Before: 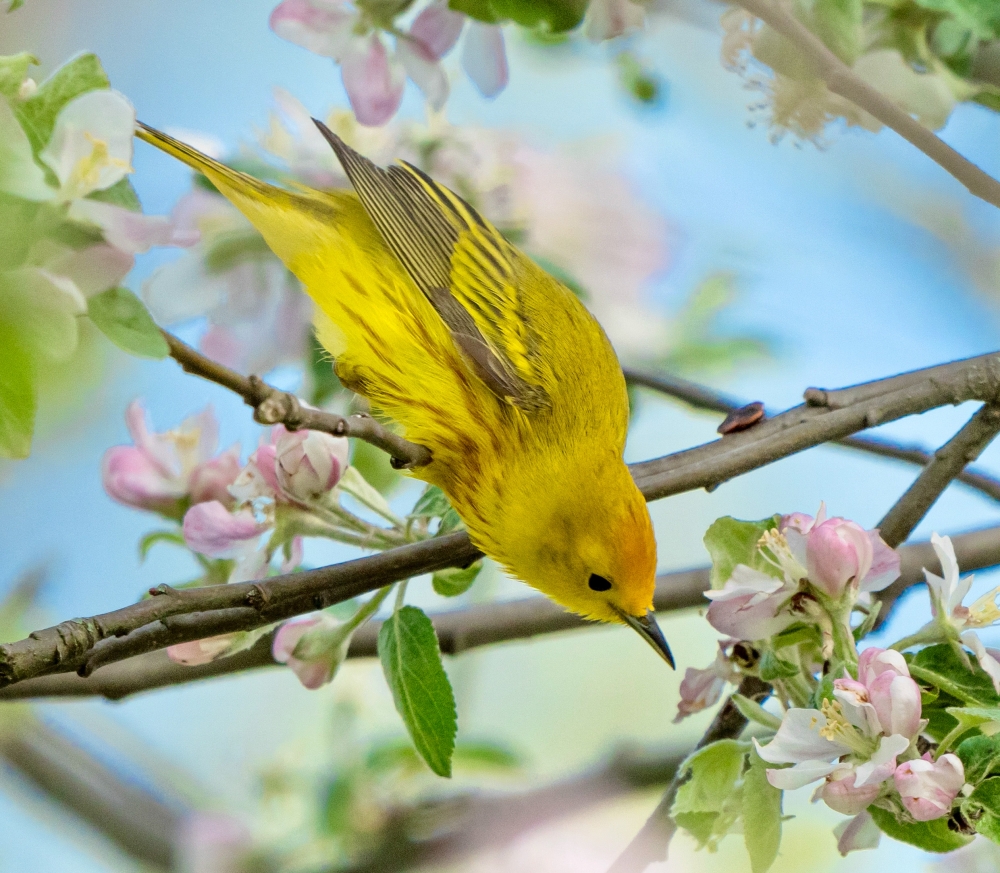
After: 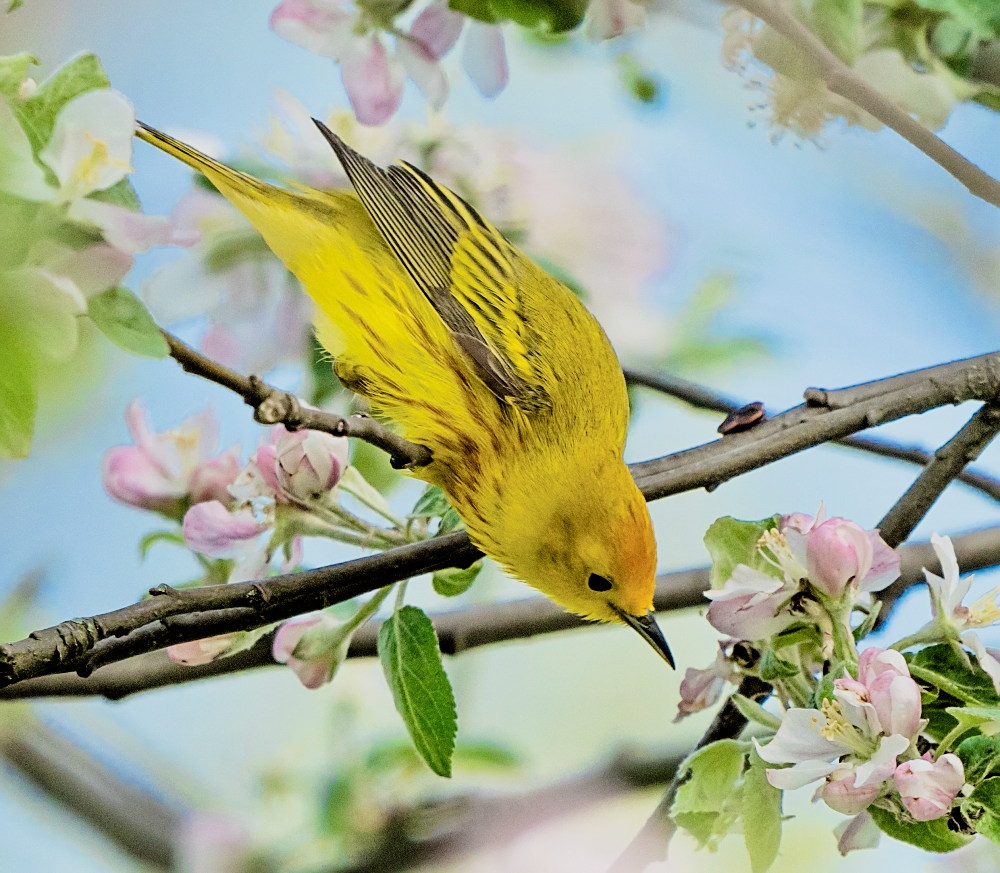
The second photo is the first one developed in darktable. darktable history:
sharpen: on, module defaults
filmic rgb: black relative exposure -5.05 EV, white relative exposure 3.96 EV, hardness 2.89, contrast 1.41, highlights saturation mix -18.93%
